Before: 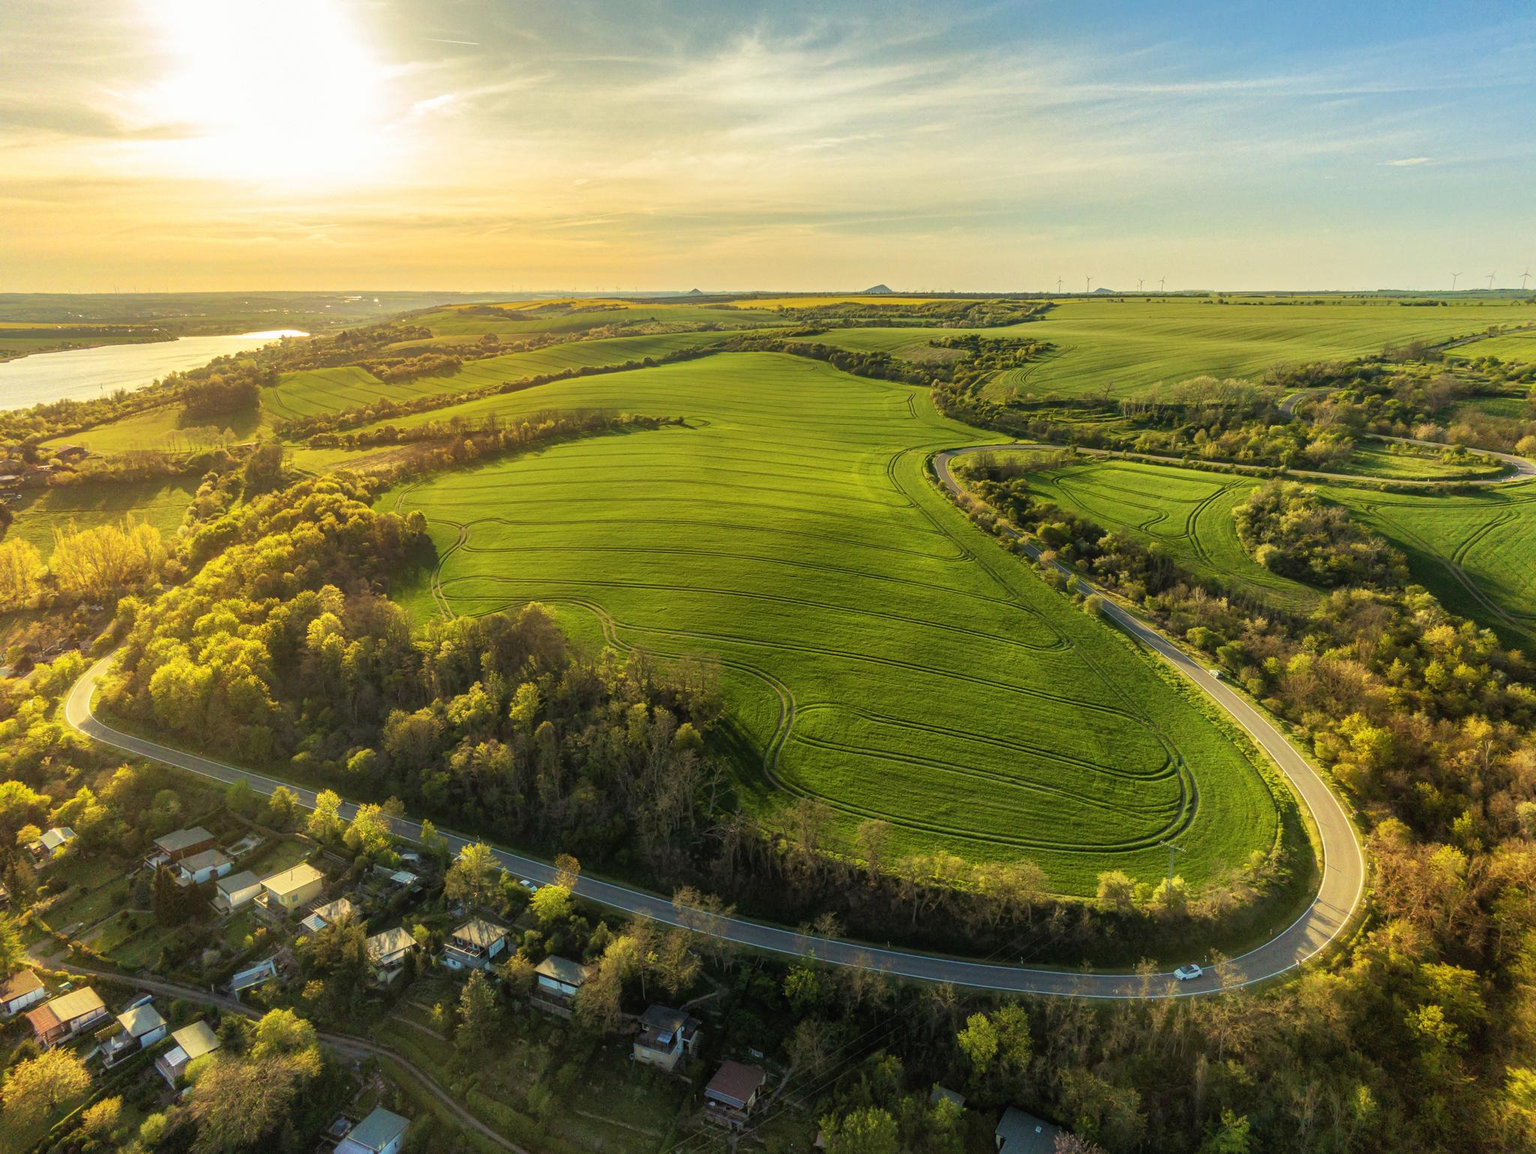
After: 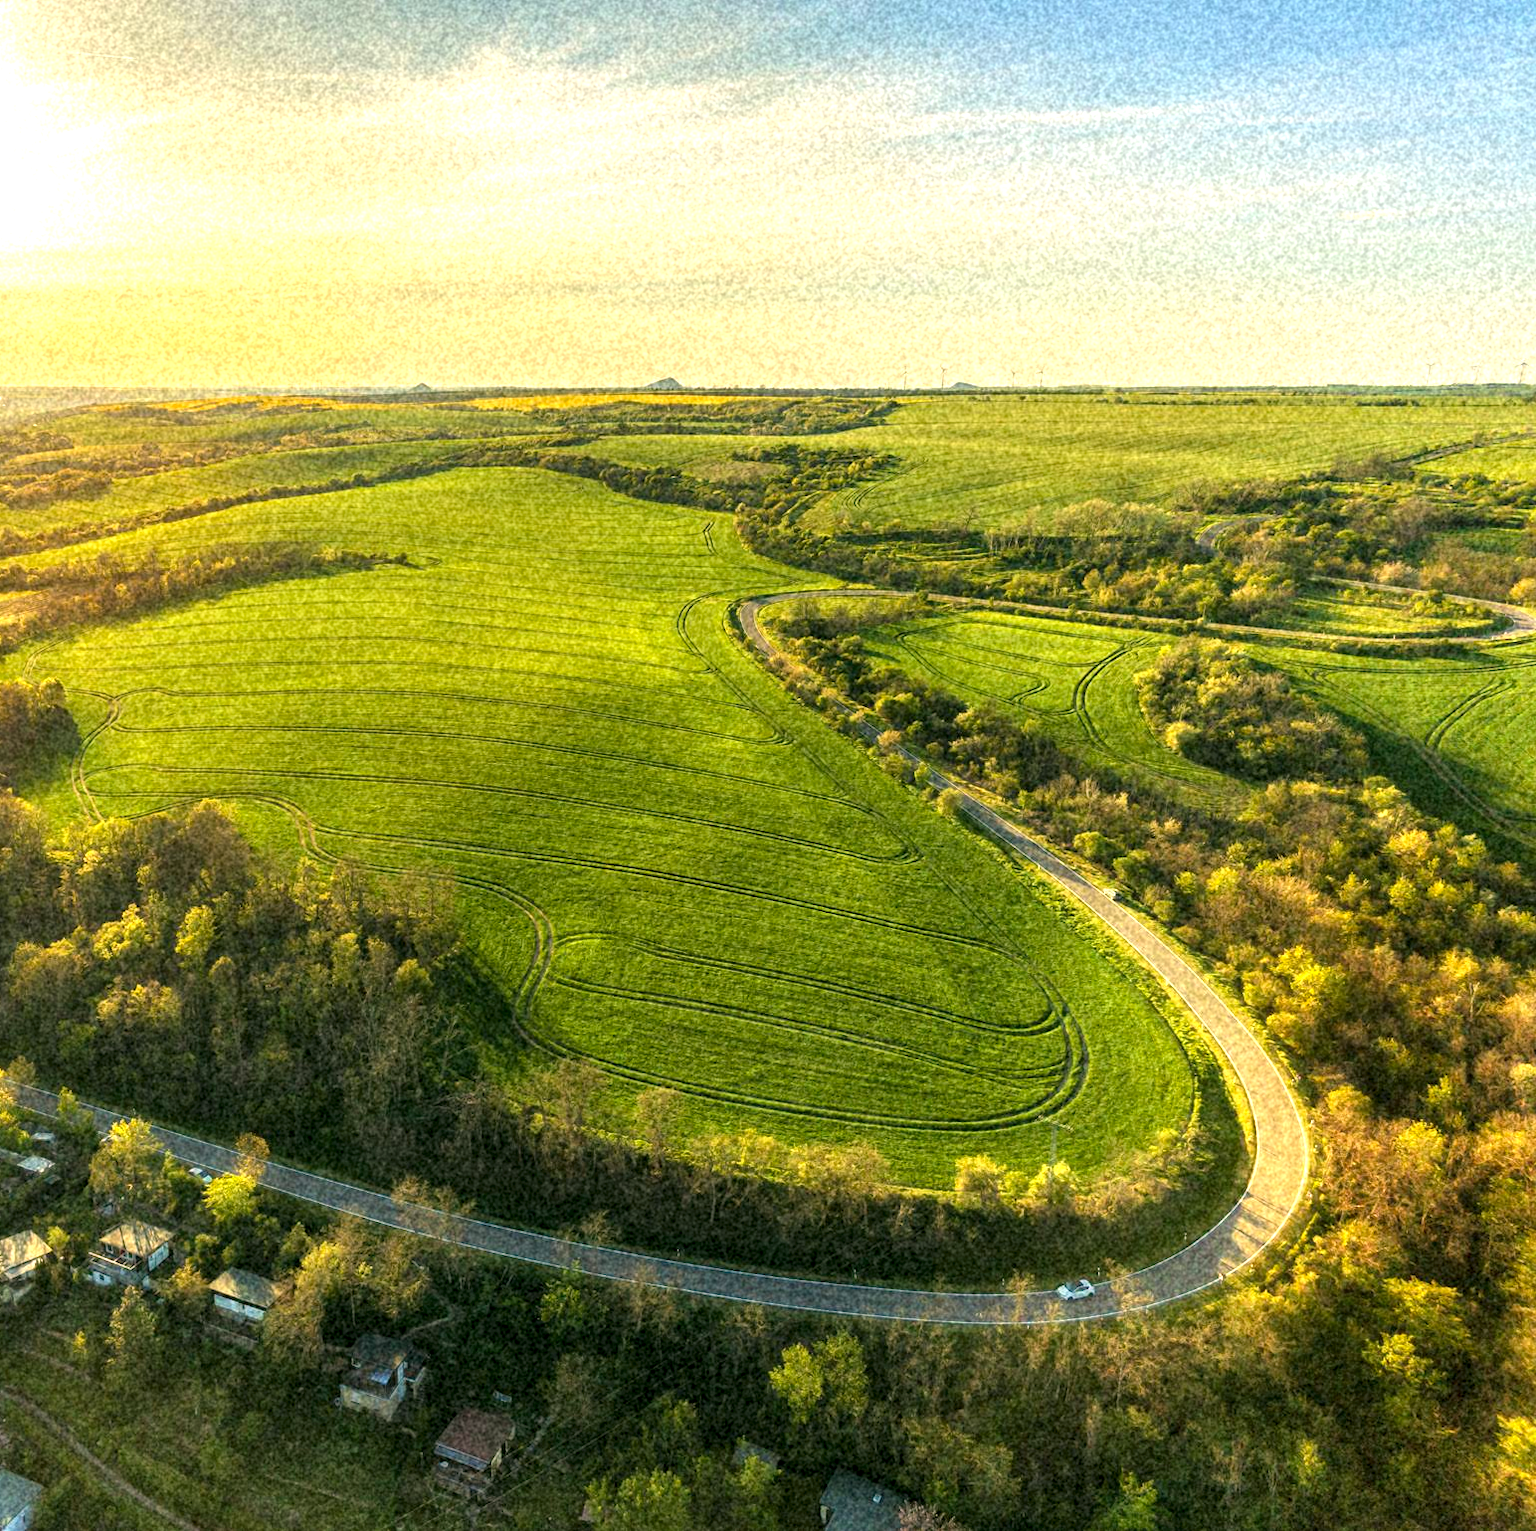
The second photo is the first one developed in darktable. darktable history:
crop and rotate: left 24.6%
grain: coarseness 46.9 ISO, strength 50.21%, mid-tones bias 0%
exposure: exposure 0.722 EV, compensate highlight preservation false
white balance: emerald 1
color correction: highlights a* 4.02, highlights b* 4.98, shadows a* -7.55, shadows b* 4.98
